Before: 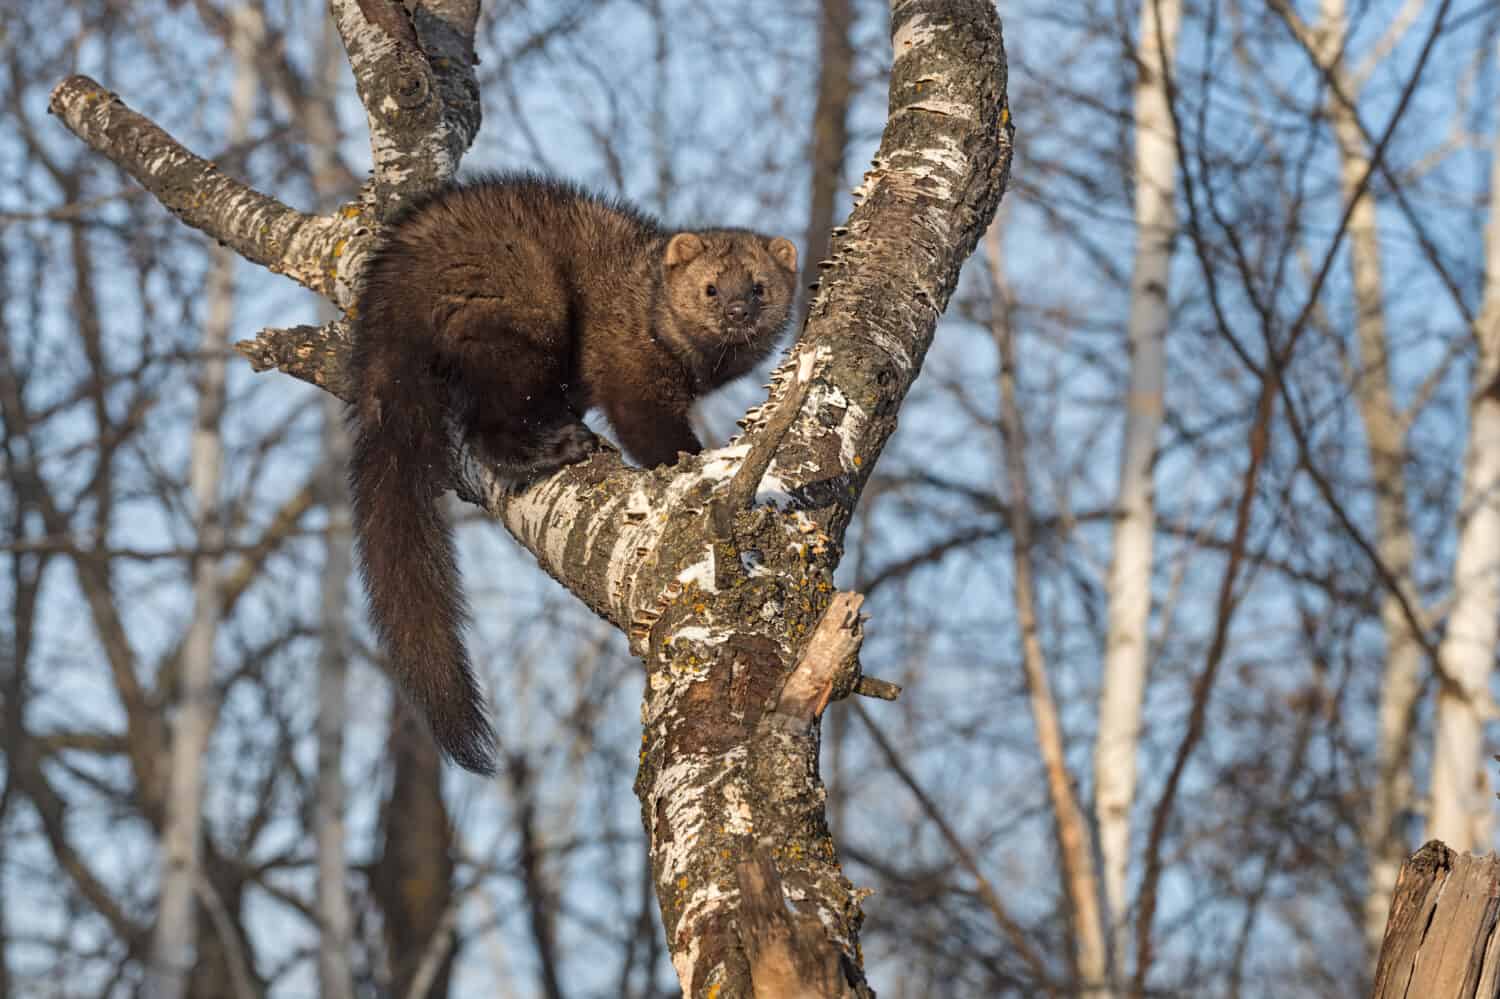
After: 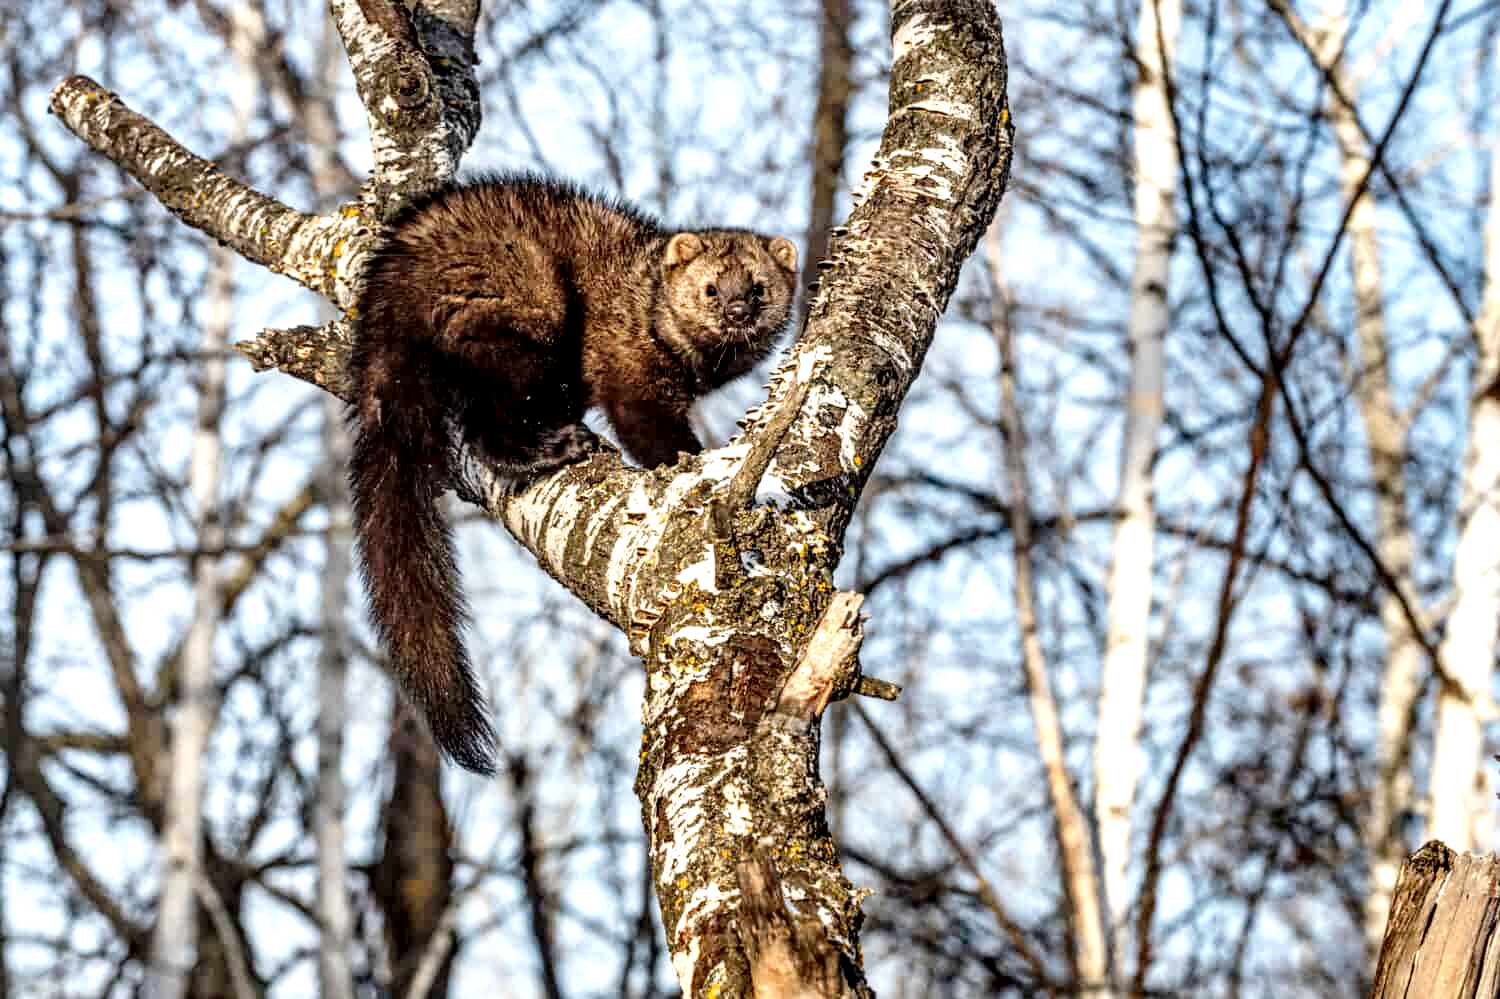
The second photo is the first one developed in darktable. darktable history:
base curve: curves: ch0 [(0, 0) (0.028, 0.03) (0.121, 0.232) (0.46, 0.748) (0.859, 0.968) (1, 1)], preserve colors none
local contrast: highlights 19%, detail 186%
